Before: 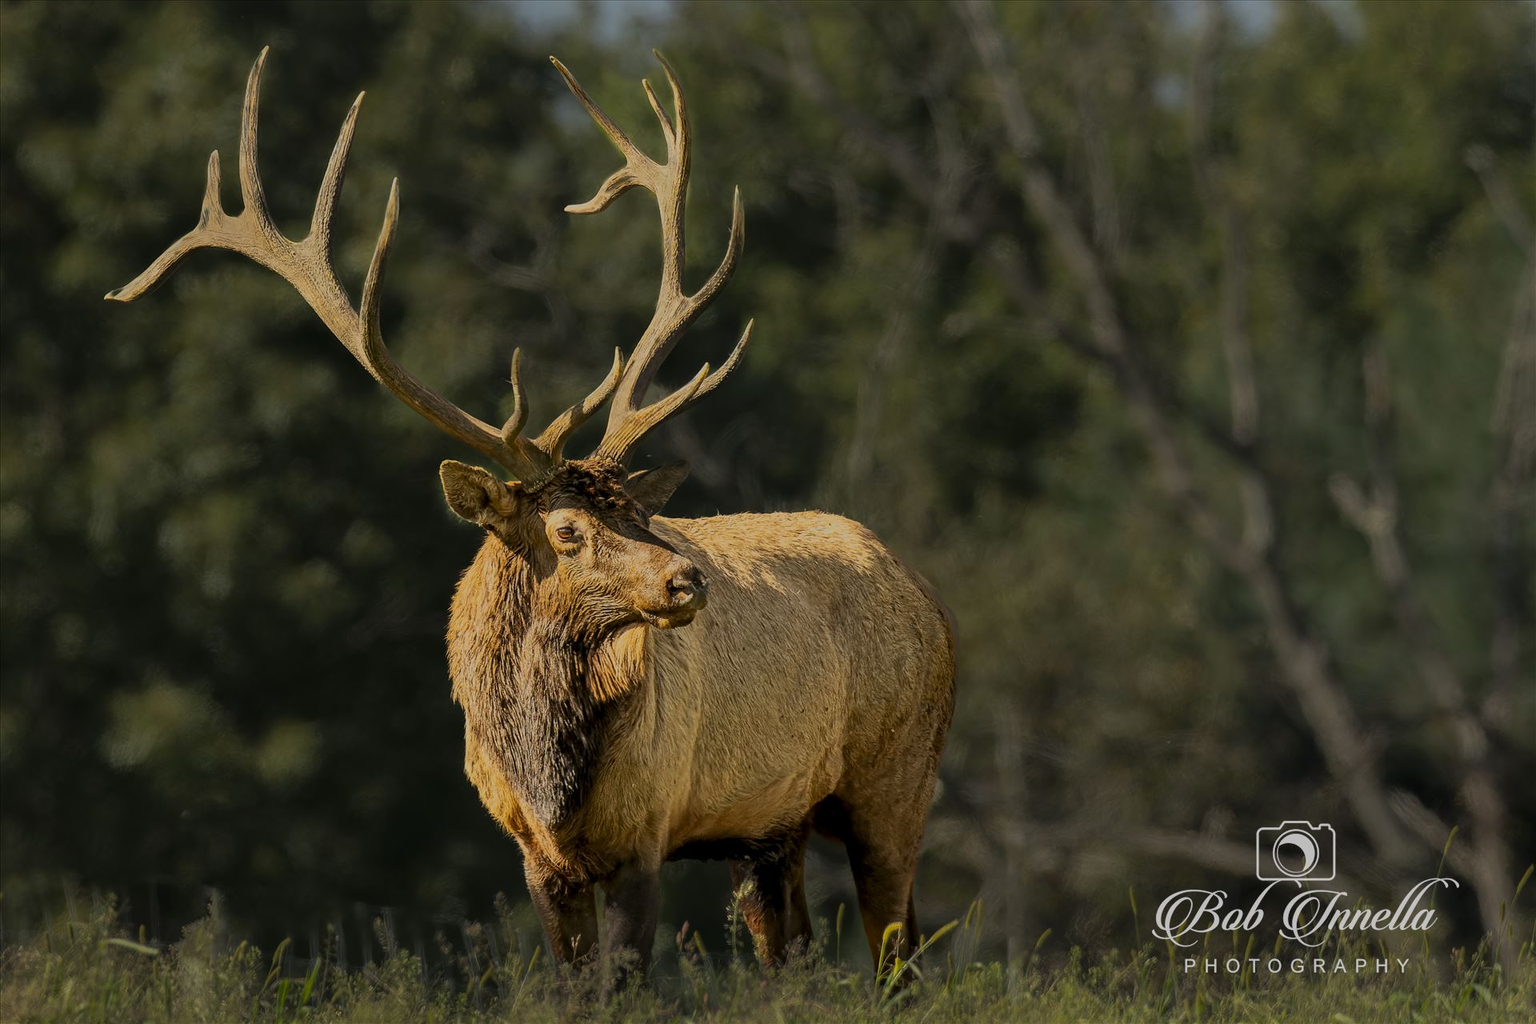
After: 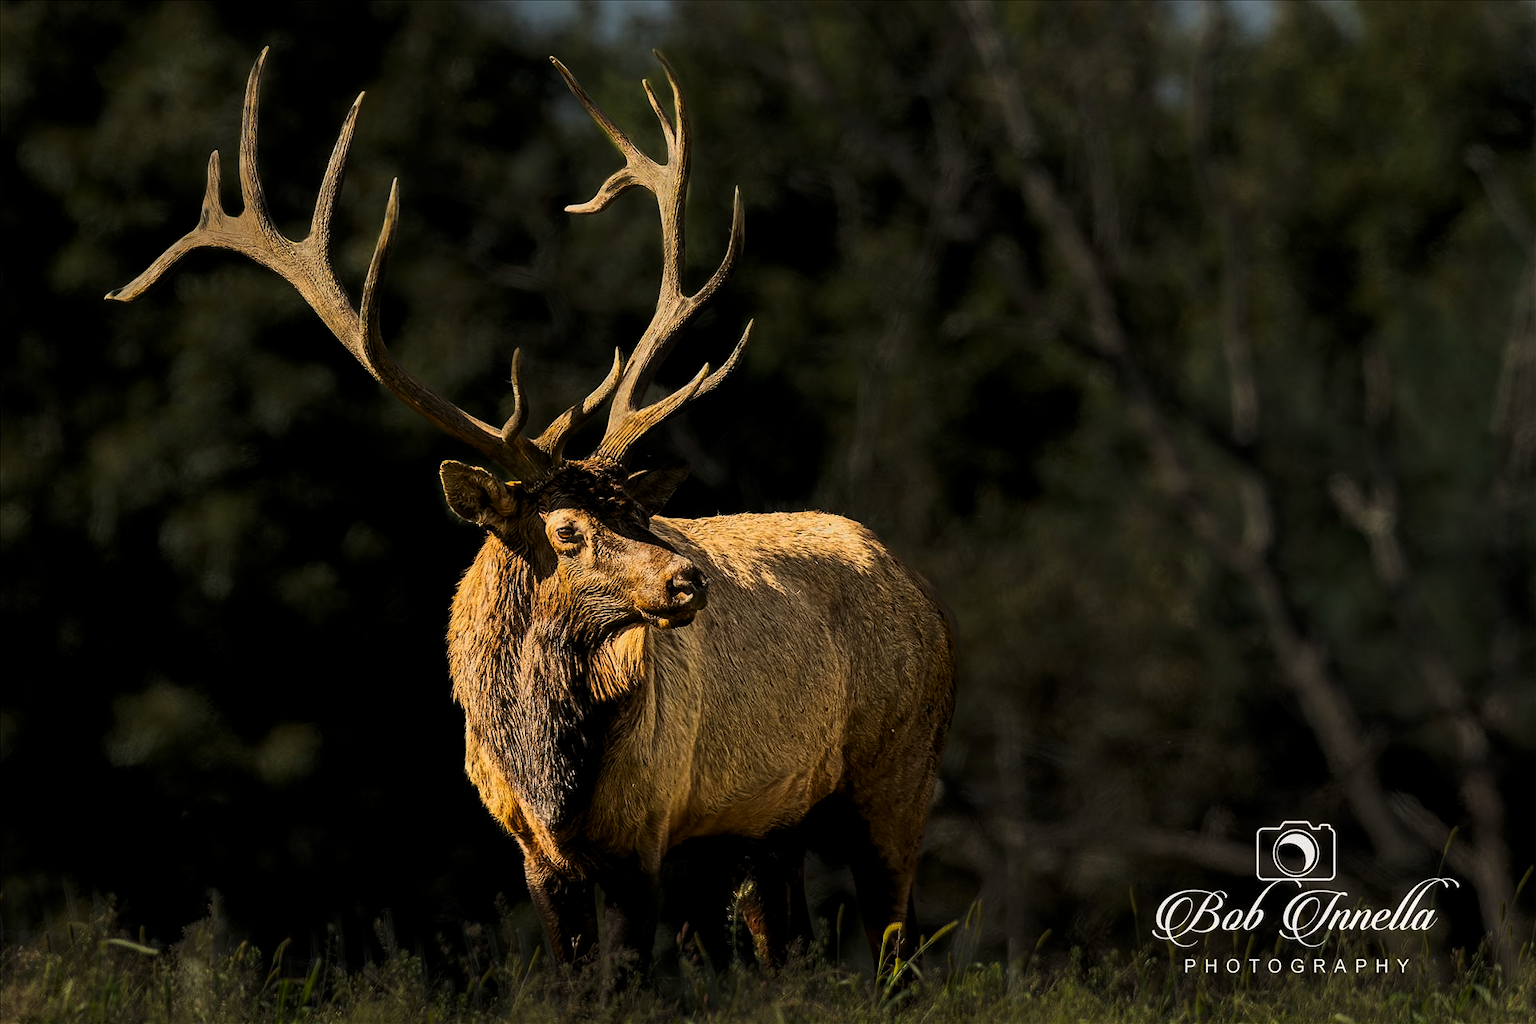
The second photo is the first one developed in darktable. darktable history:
contrast brightness saturation: brightness -0.09
haze removal: strength -0.05
levels: levels [0.044, 0.475, 0.791]
tone equalizer: -8 EV -1.84 EV, -7 EV -1.16 EV, -6 EV -1.62 EV, smoothing diameter 25%, edges refinement/feathering 10, preserve details guided filter
